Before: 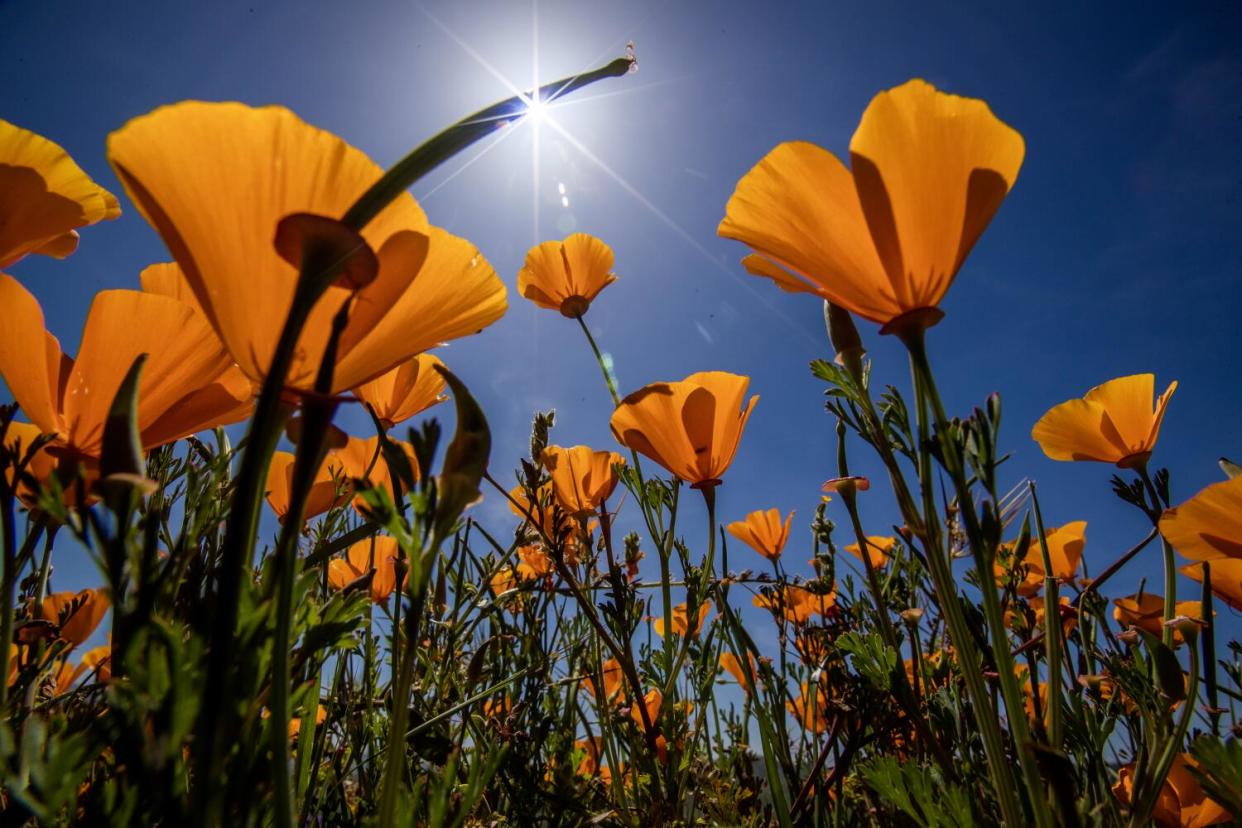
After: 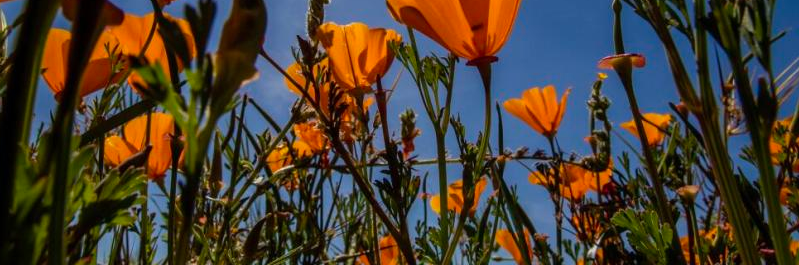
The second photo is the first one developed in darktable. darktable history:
crop: left 18.091%, top 51.13%, right 17.525%, bottom 16.85%
exposure: exposure -0.041 EV, compensate highlight preservation false
